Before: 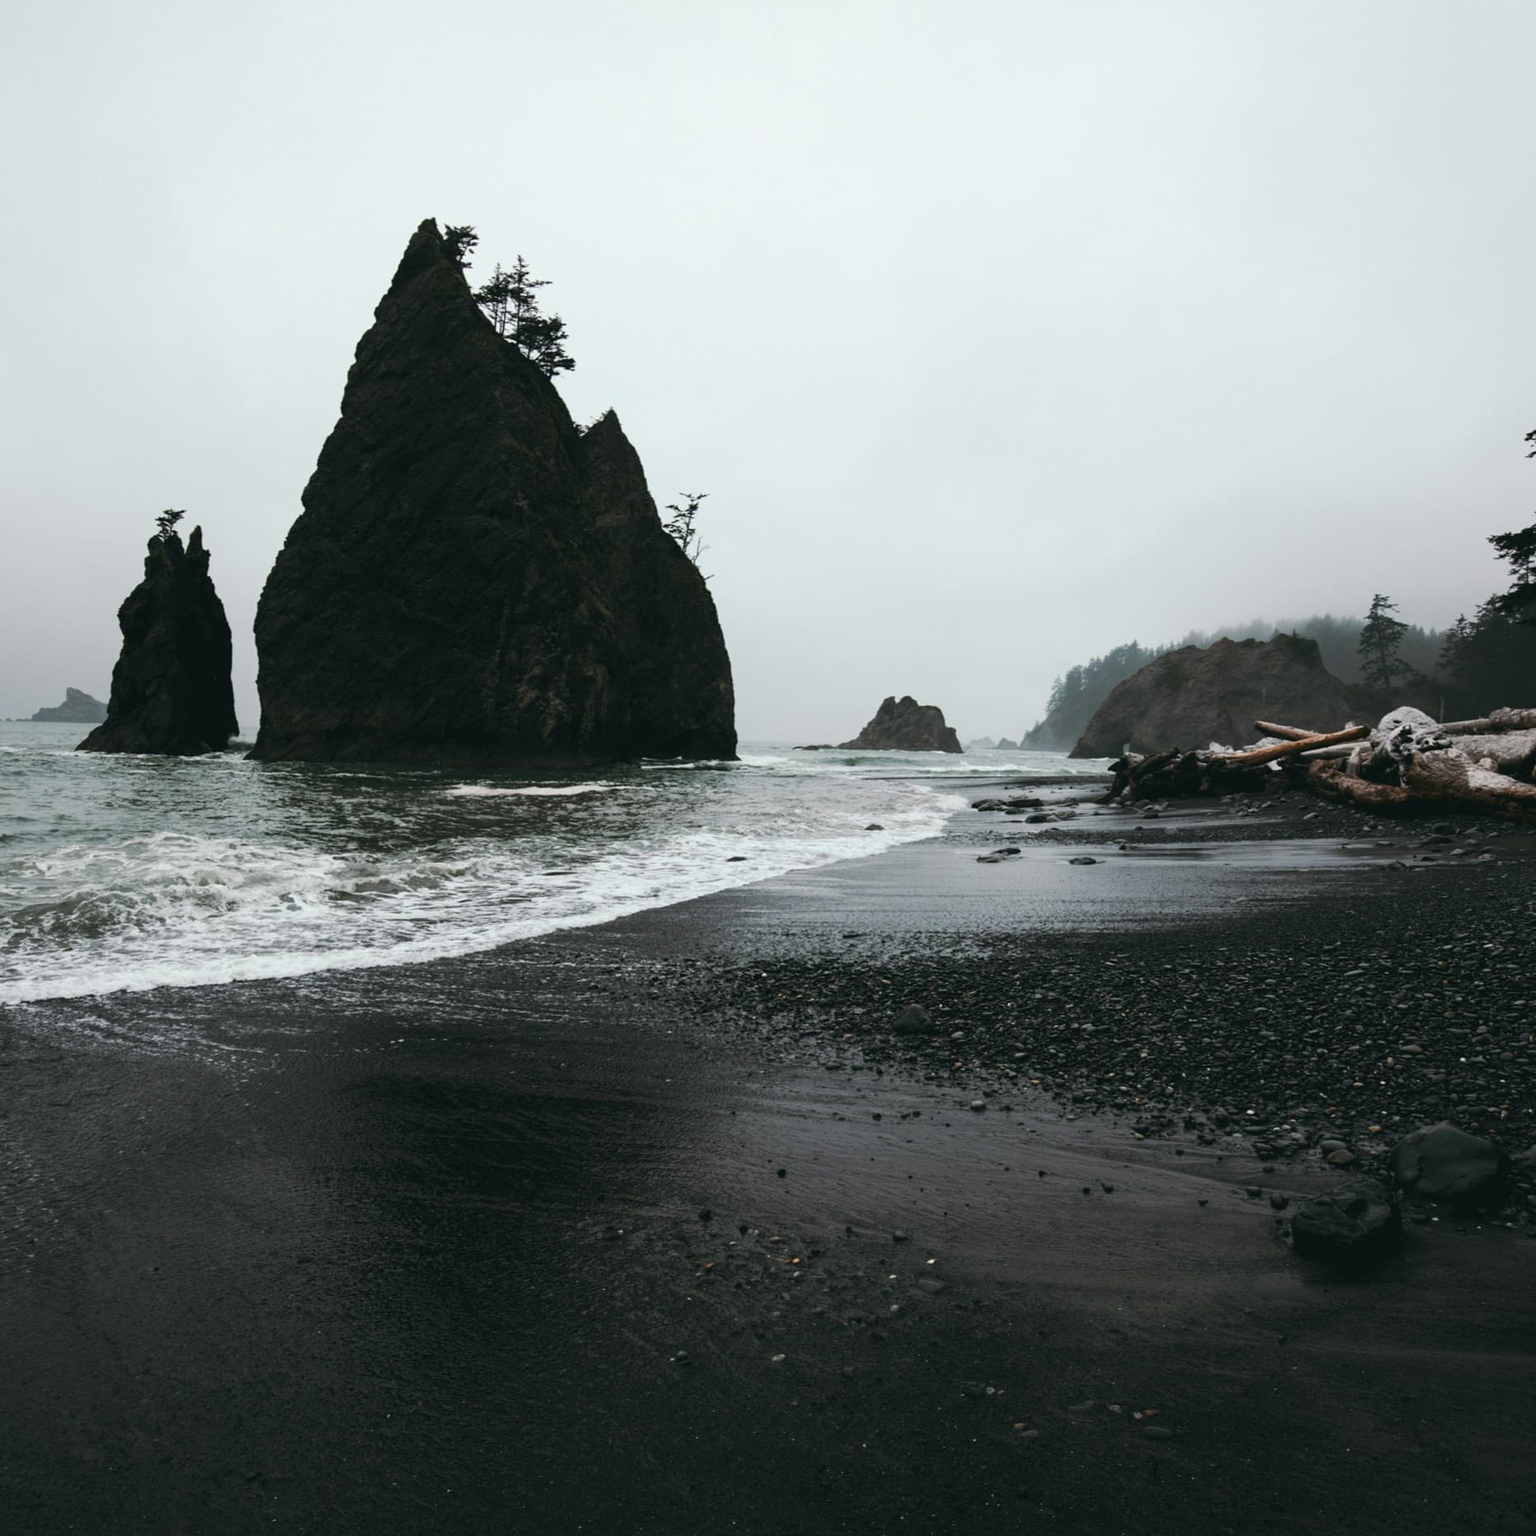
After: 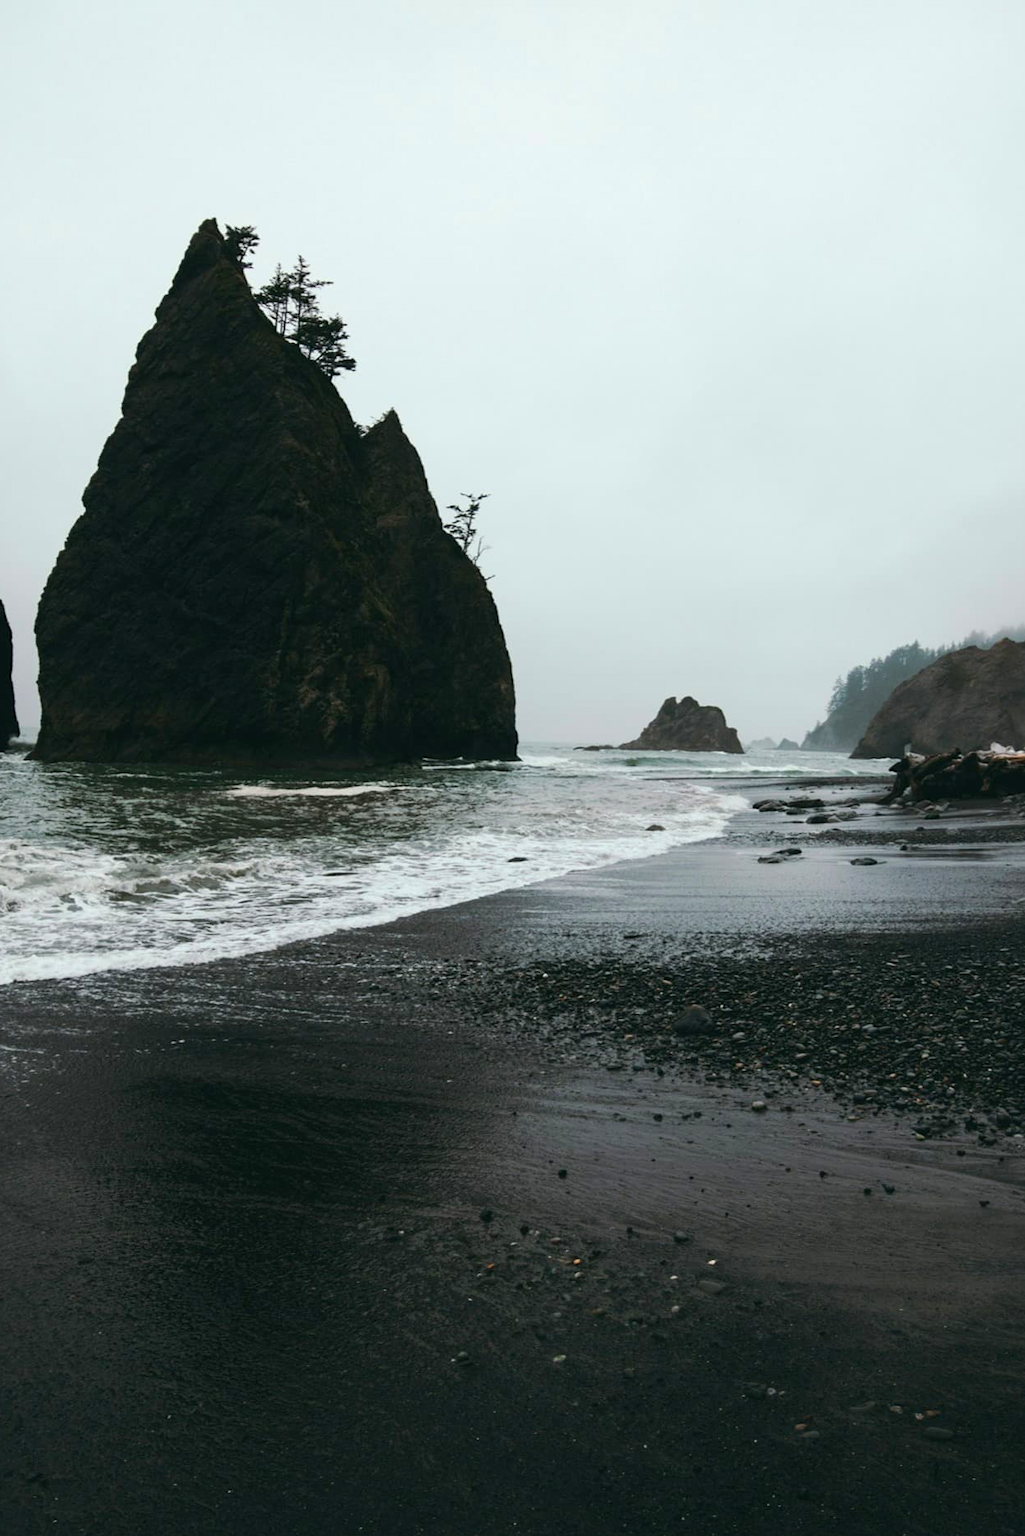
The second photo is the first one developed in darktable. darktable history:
crop and rotate: left 14.339%, right 18.951%
color balance rgb: perceptual saturation grading › global saturation 35.253%
